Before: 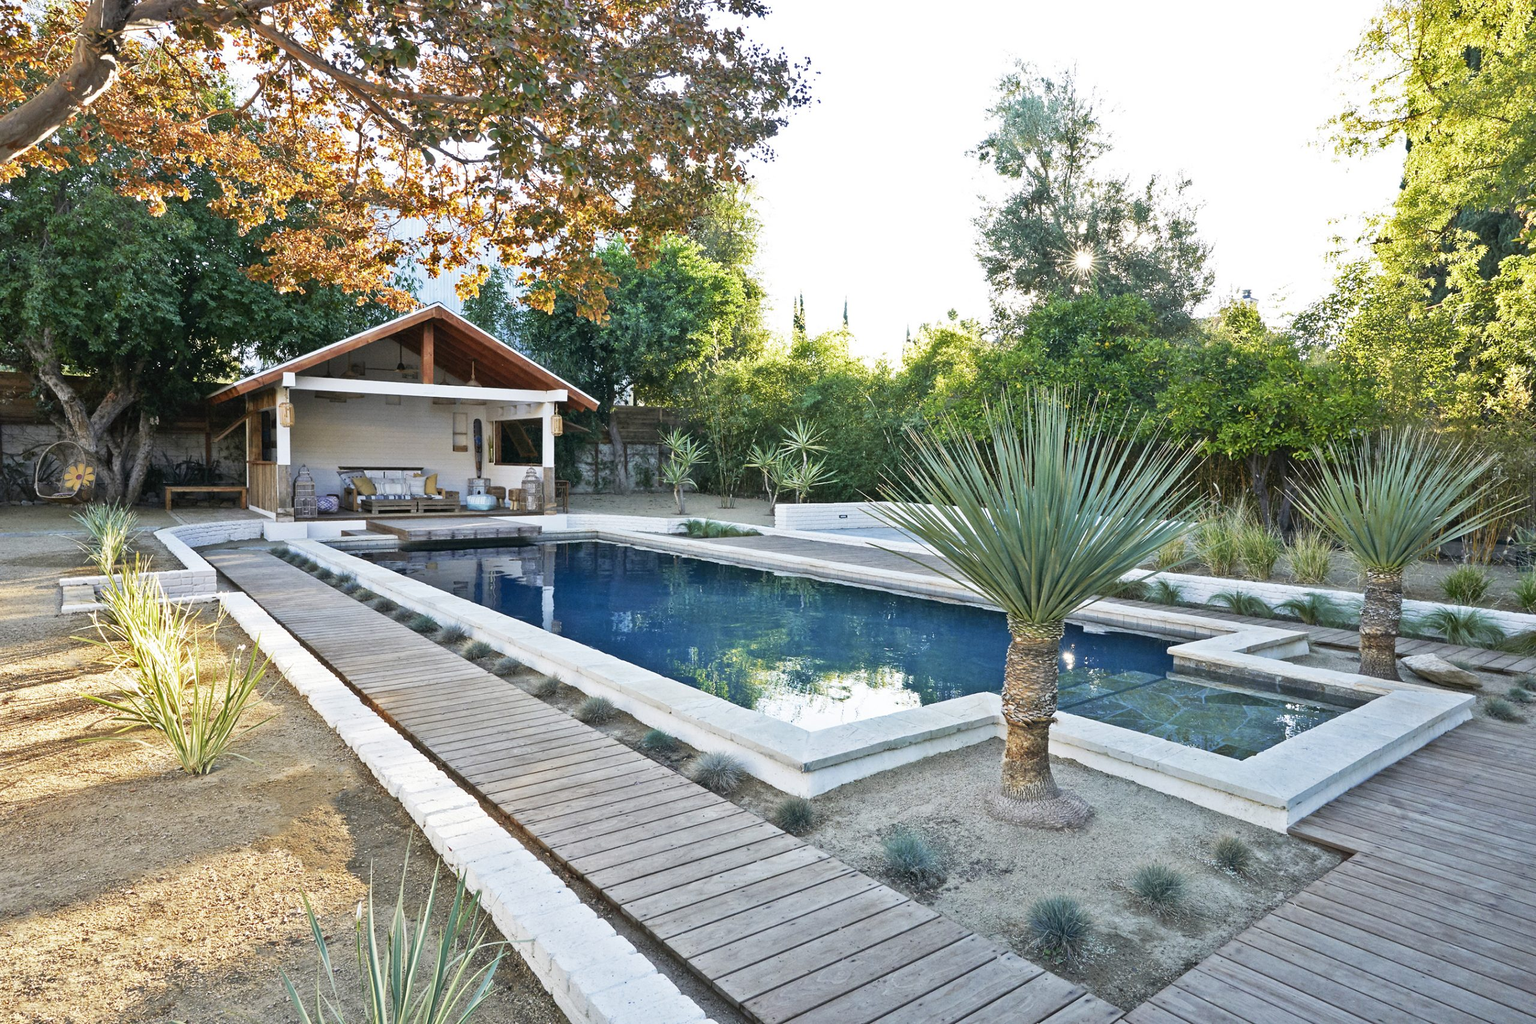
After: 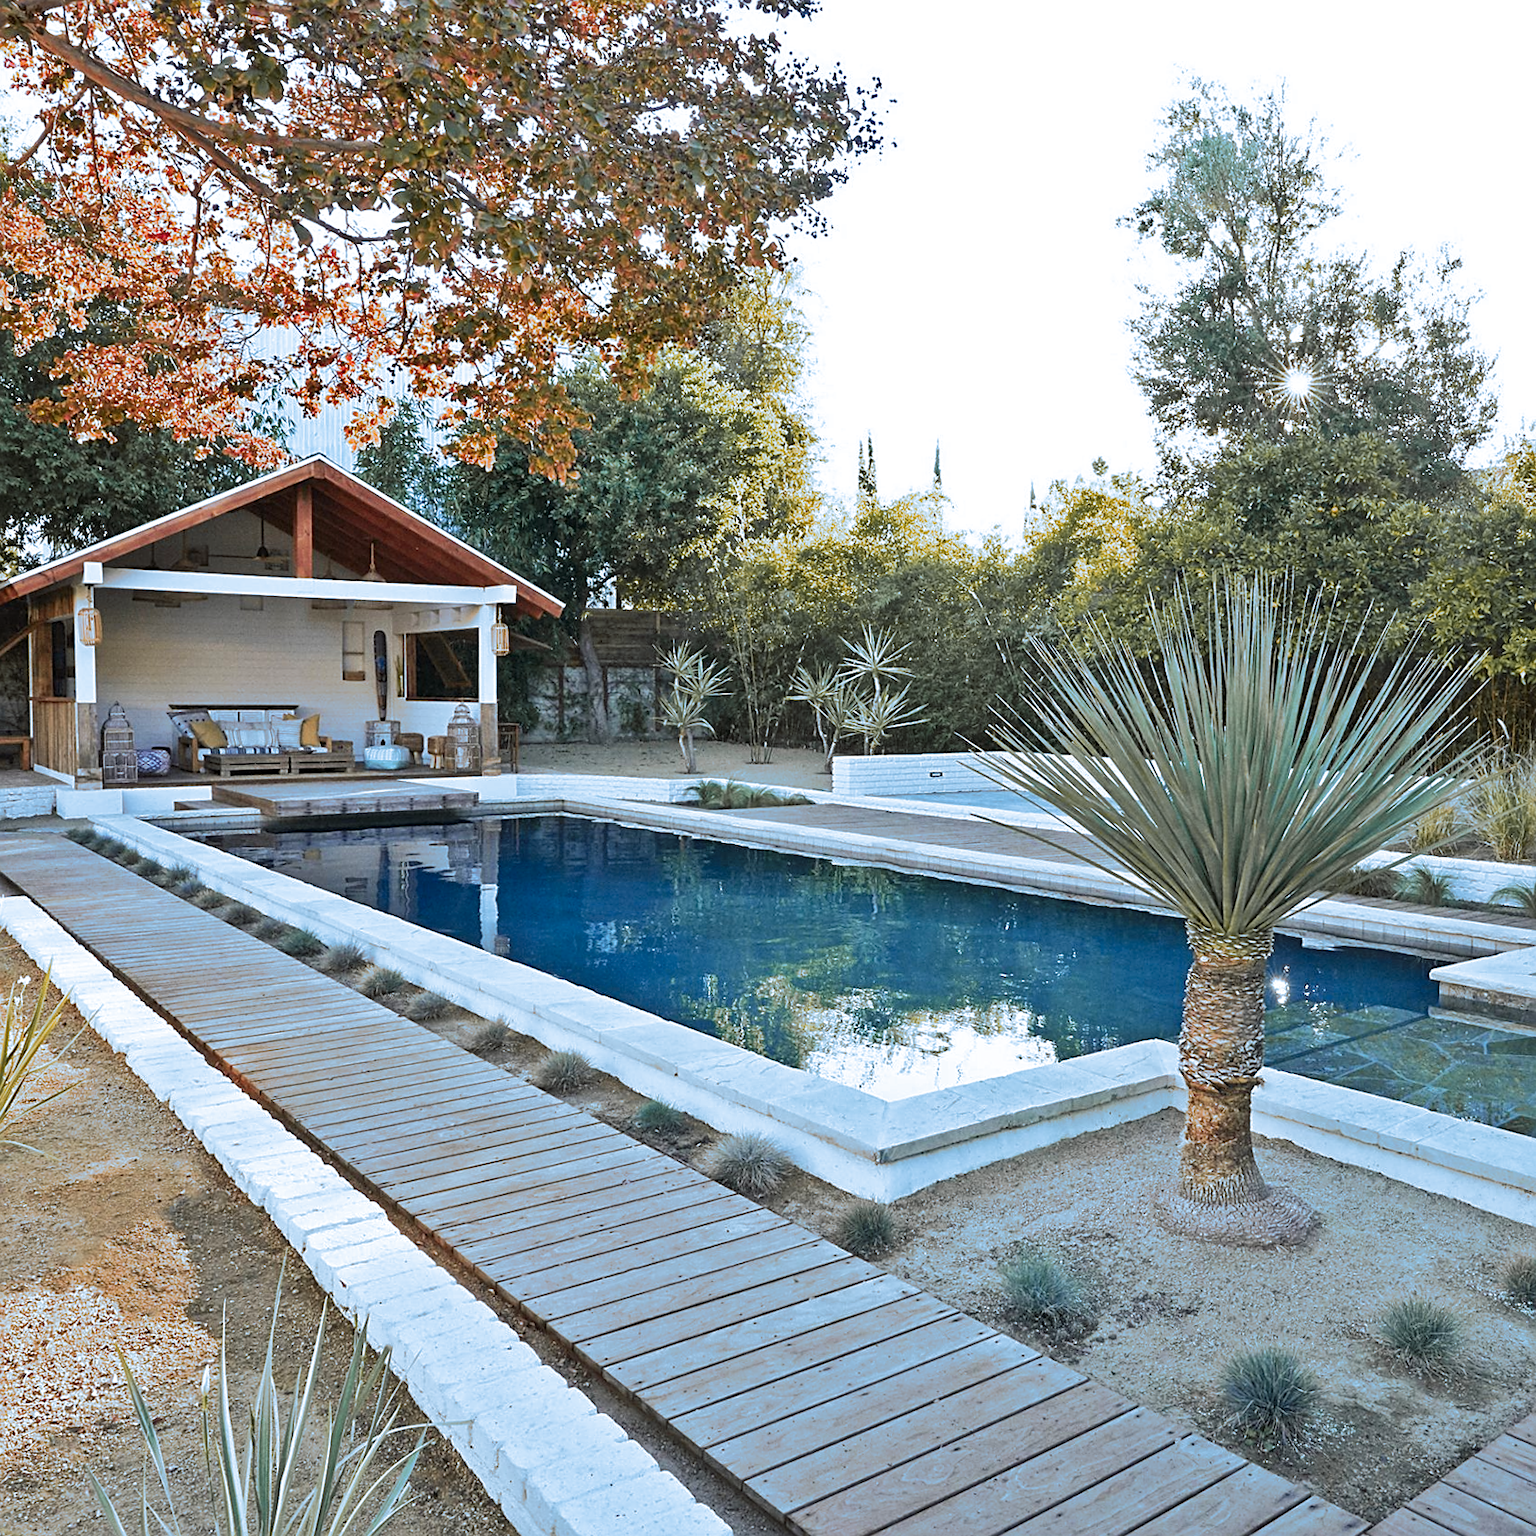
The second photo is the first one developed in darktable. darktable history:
color zones: curves: ch1 [(0.263, 0.53) (0.376, 0.287) (0.487, 0.512) (0.748, 0.547) (1, 0.513)]; ch2 [(0.262, 0.45) (0.751, 0.477)], mix 31.98%
crop and rotate: left 14.385%, right 18.948%
rotate and perspective: rotation -0.45°, automatic cropping original format, crop left 0.008, crop right 0.992, crop top 0.012, crop bottom 0.988
split-toning: shadows › hue 351.18°, shadows › saturation 0.86, highlights › hue 218.82°, highlights › saturation 0.73, balance -19.167
sharpen: on, module defaults
